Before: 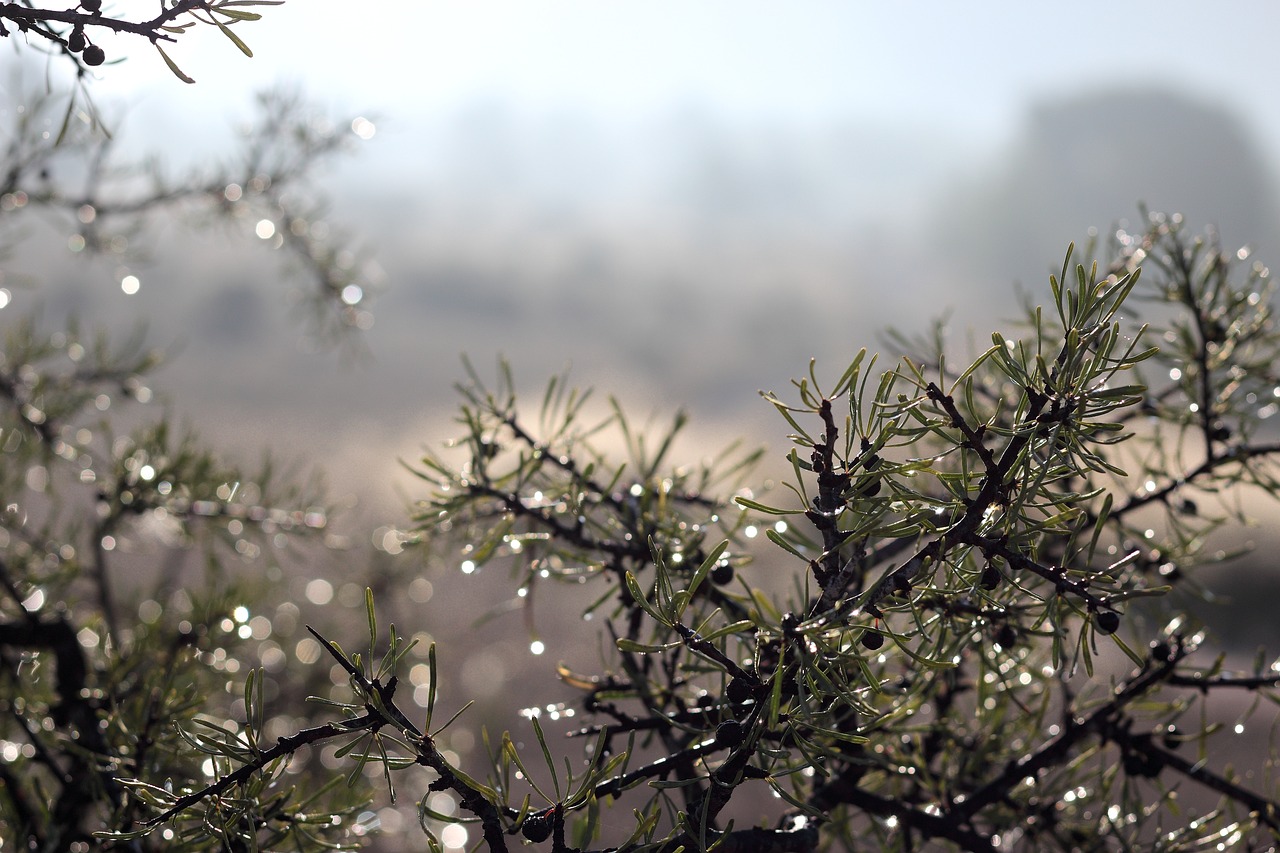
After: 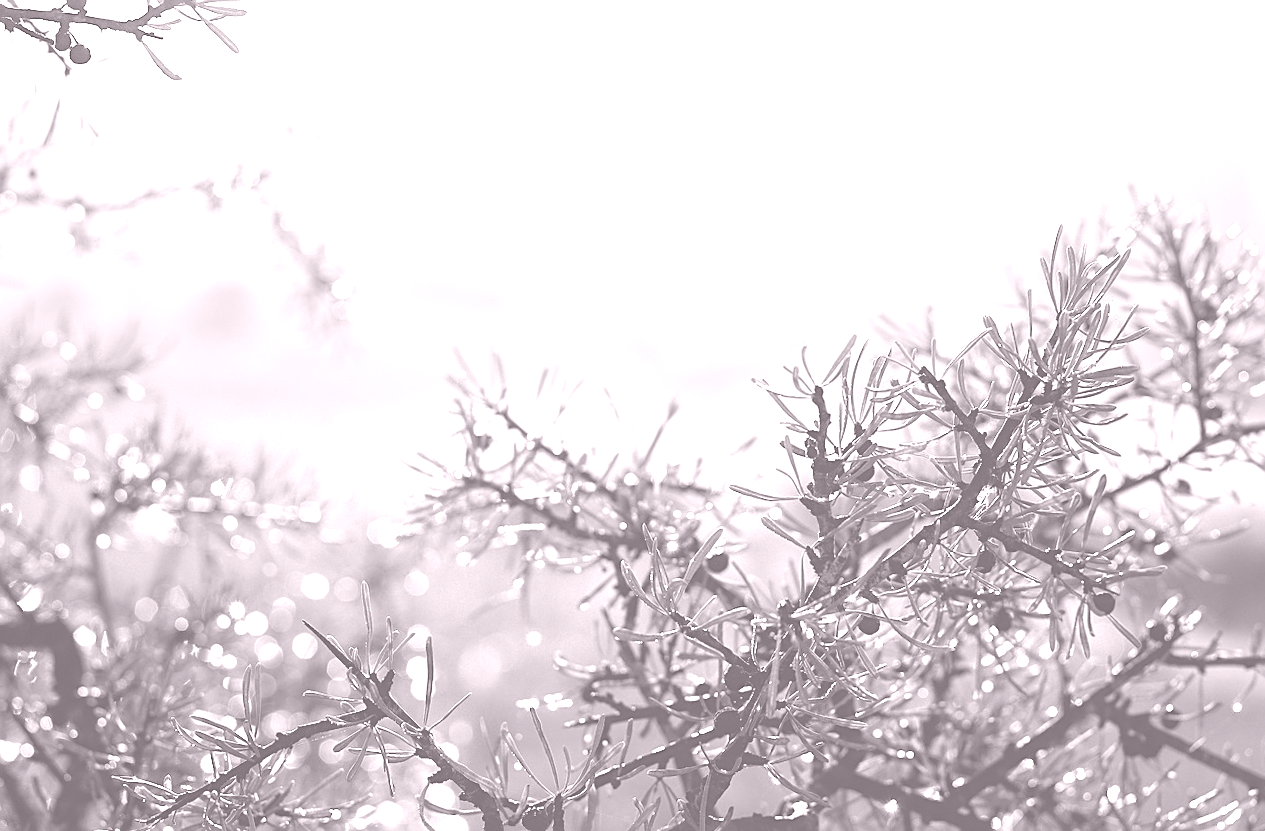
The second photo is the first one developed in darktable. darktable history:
sharpen: on, module defaults
rotate and perspective: rotation -1°, crop left 0.011, crop right 0.989, crop top 0.025, crop bottom 0.975
colorize: hue 25.2°, saturation 83%, source mix 82%, lightness 79%, version 1
